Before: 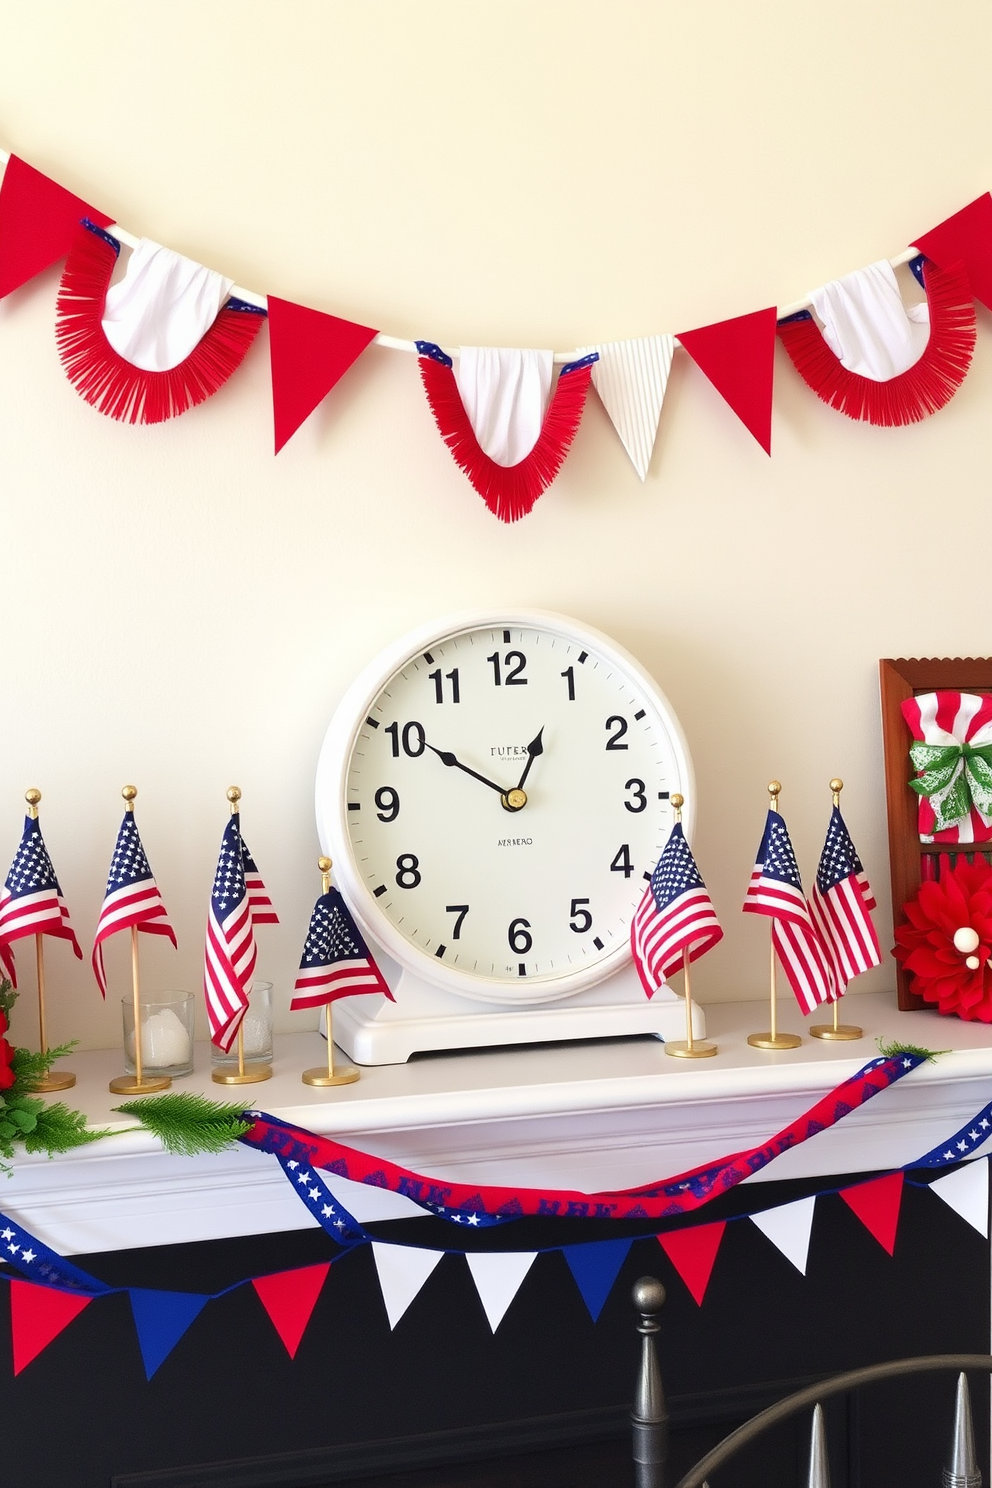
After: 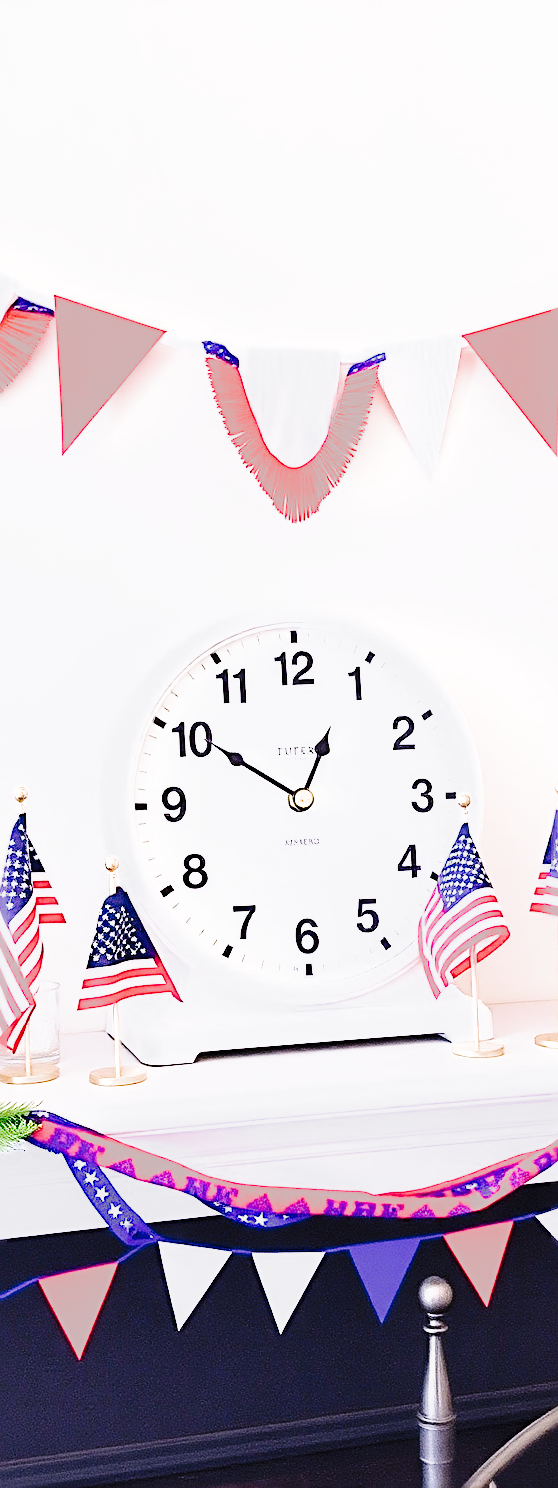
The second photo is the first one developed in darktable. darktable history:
rgb levels: preserve colors max RGB
exposure: black level correction 0, exposure 0.7 EV, compensate exposure bias true, compensate highlight preservation false
sharpen: radius 2.676, amount 0.669
filmic rgb: middle gray luminance 9.23%, black relative exposure -10.55 EV, white relative exposure 3.45 EV, threshold 6 EV, target black luminance 0%, hardness 5.98, latitude 59.69%, contrast 1.087, highlights saturation mix 5%, shadows ↔ highlights balance 29.23%, add noise in highlights 0, color science v3 (2019), use custom middle-gray values true, iterations of high-quality reconstruction 0, contrast in highlights soft, enable highlight reconstruction true
crop: left 21.496%, right 22.254%
white balance: red 1.042, blue 1.17
tone curve: curves: ch0 [(0, 0) (0.003, 0.013) (0.011, 0.012) (0.025, 0.011) (0.044, 0.016) (0.069, 0.029) (0.1, 0.045) (0.136, 0.074) (0.177, 0.123) (0.224, 0.207) (0.277, 0.313) (0.335, 0.414) (0.399, 0.509) (0.468, 0.599) (0.543, 0.663) (0.623, 0.728) (0.709, 0.79) (0.801, 0.854) (0.898, 0.925) (1, 1)], preserve colors none
